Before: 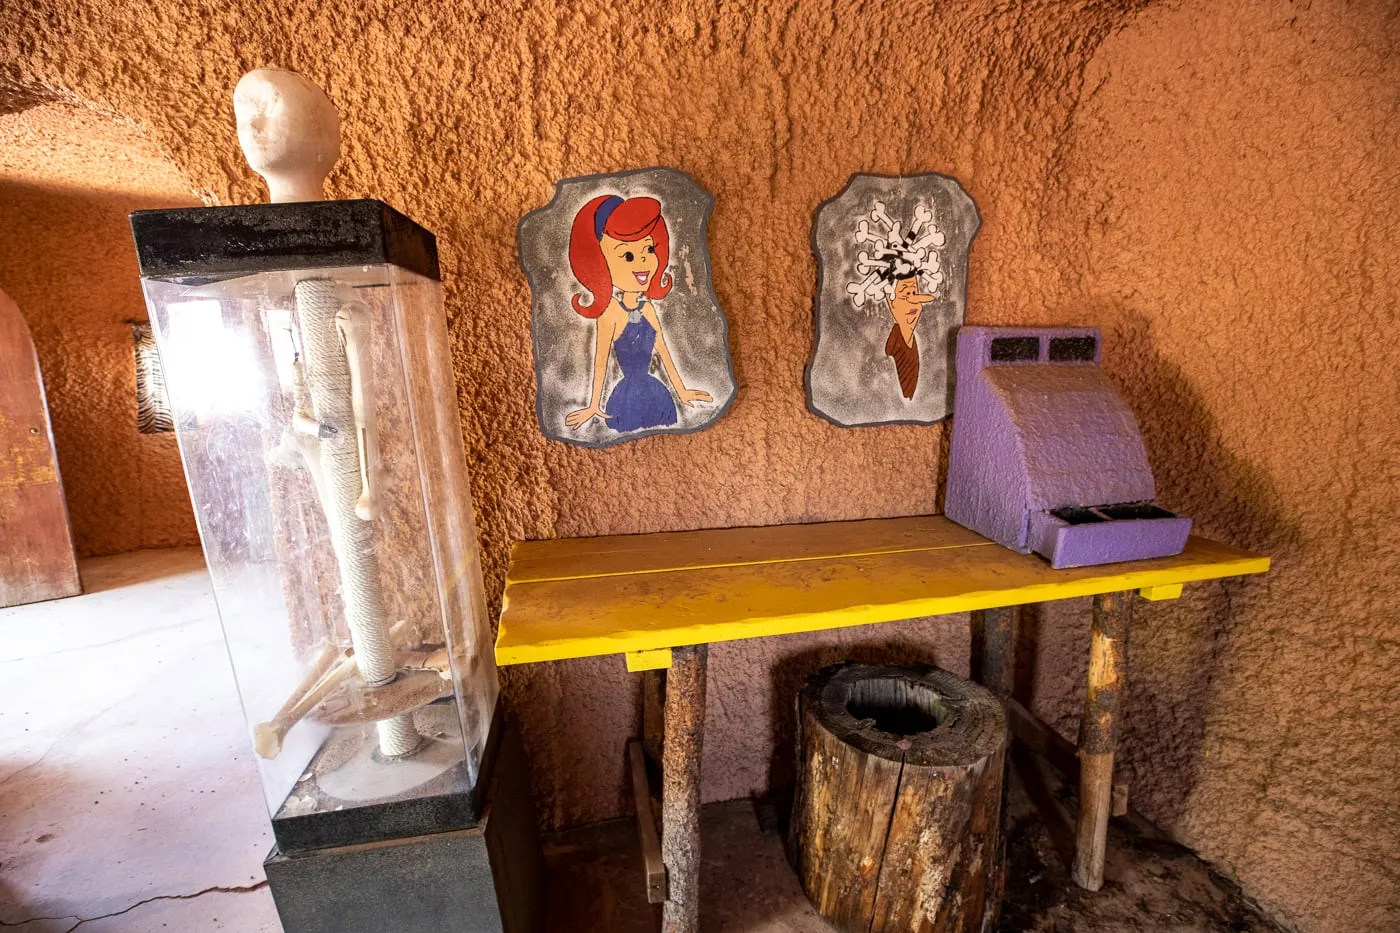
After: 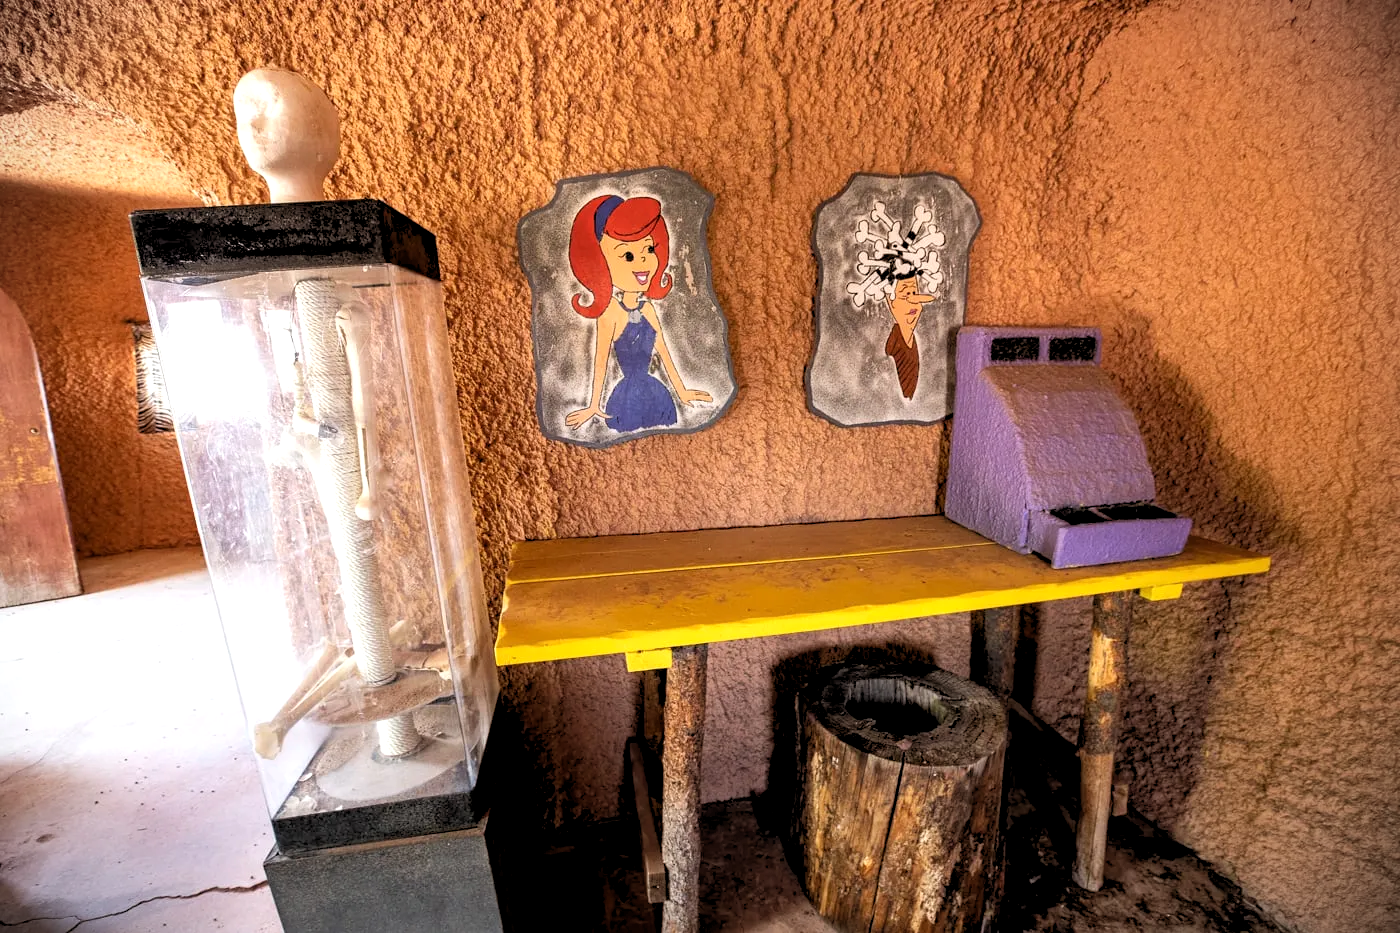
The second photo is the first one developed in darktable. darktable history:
rgb levels: levels [[0.01, 0.419, 0.839], [0, 0.5, 1], [0, 0.5, 1]]
vignetting: fall-off start 91.19%
